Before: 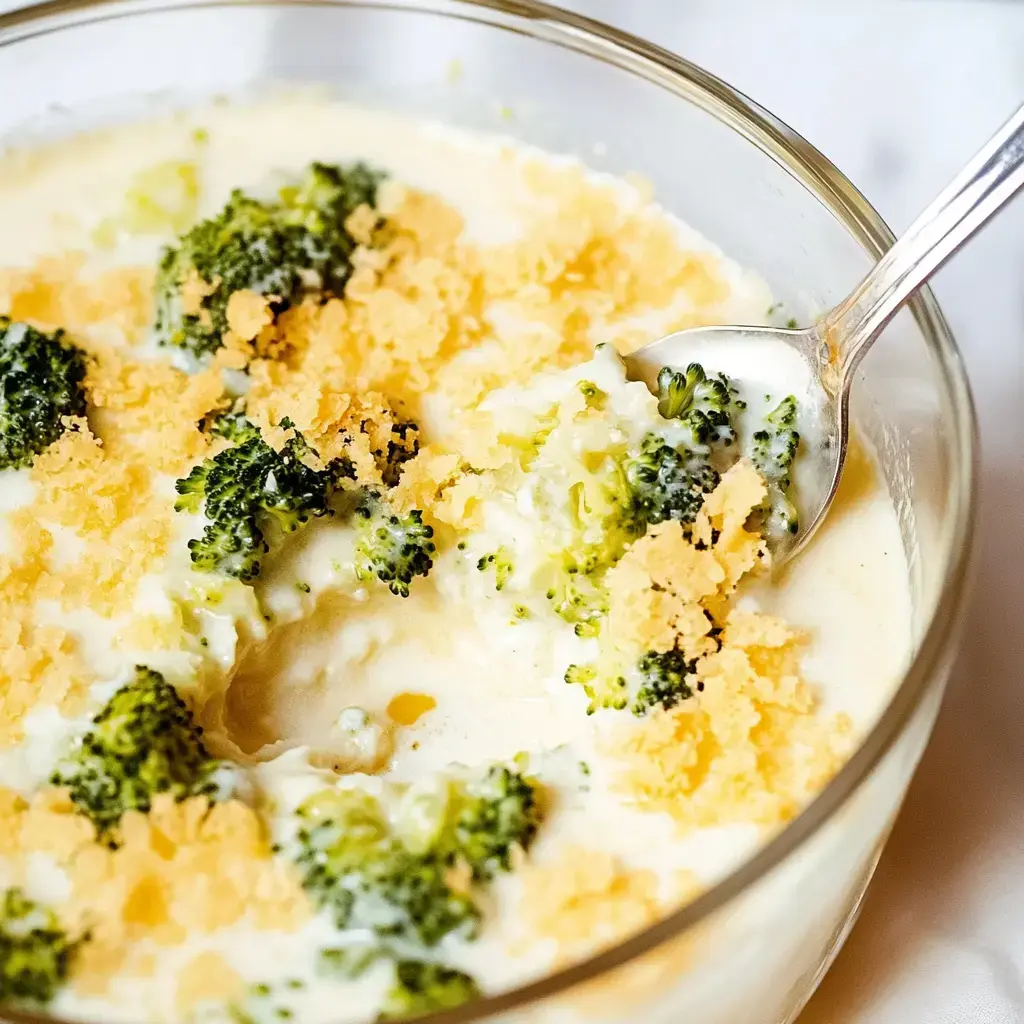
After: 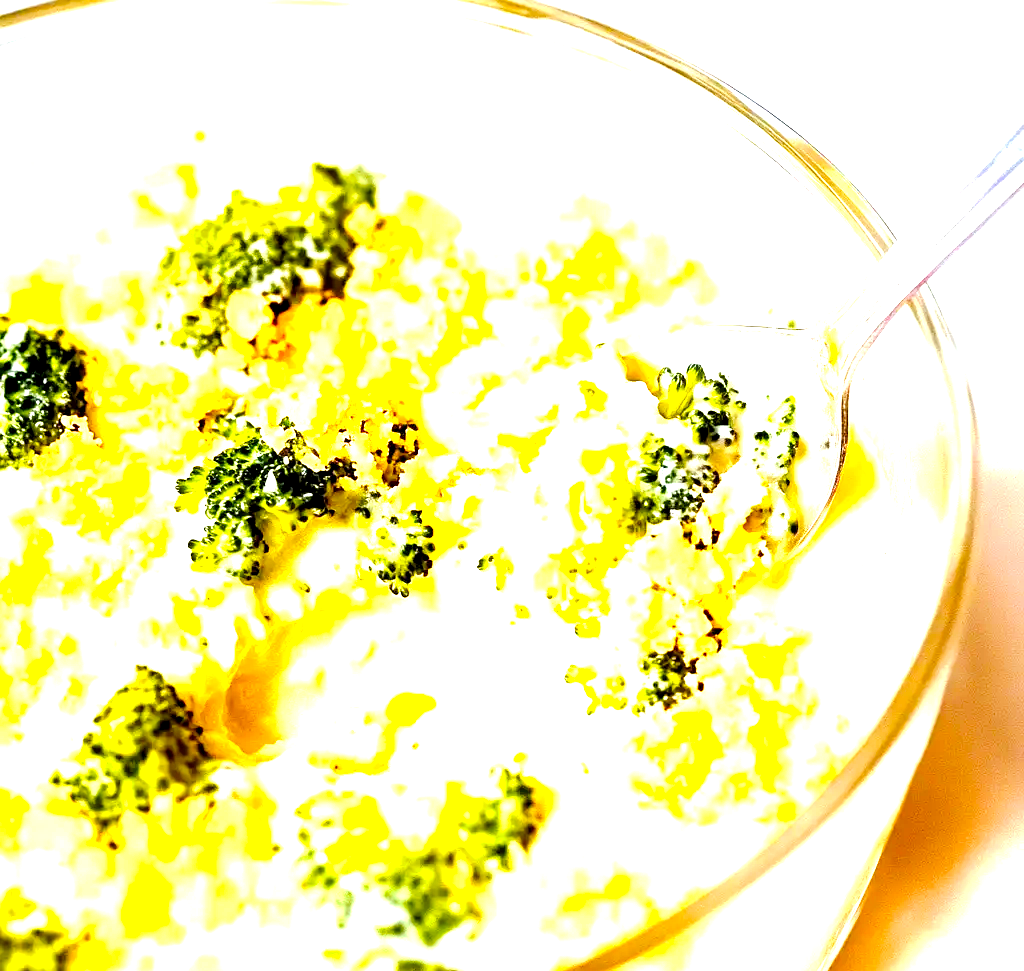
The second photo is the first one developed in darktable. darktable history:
crop and rotate: top 0%, bottom 5.097%
rotate and perspective: automatic cropping off
tone curve: curves: ch0 [(0, 0) (0.003, 0.002) (0.011, 0.009) (0.025, 0.019) (0.044, 0.031) (0.069, 0.044) (0.1, 0.061) (0.136, 0.087) (0.177, 0.127) (0.224, 0.172) (0.277, 0.226) (0.335, 0.295) (0.399, 0.367) (0.468, 0.445) (0.543, 0.536) (0.623, 0.626) (0.709, 0.717) (0.801, 0.806) (0.898, 0.889) (1, 1)], preserve colors none
exposure: black level correction 0.005, exposure 2.084 EV, compensate highlight preservation false
color balance rgb: perceptual saturation grading › global saturation 20%, global vibrance 20%
